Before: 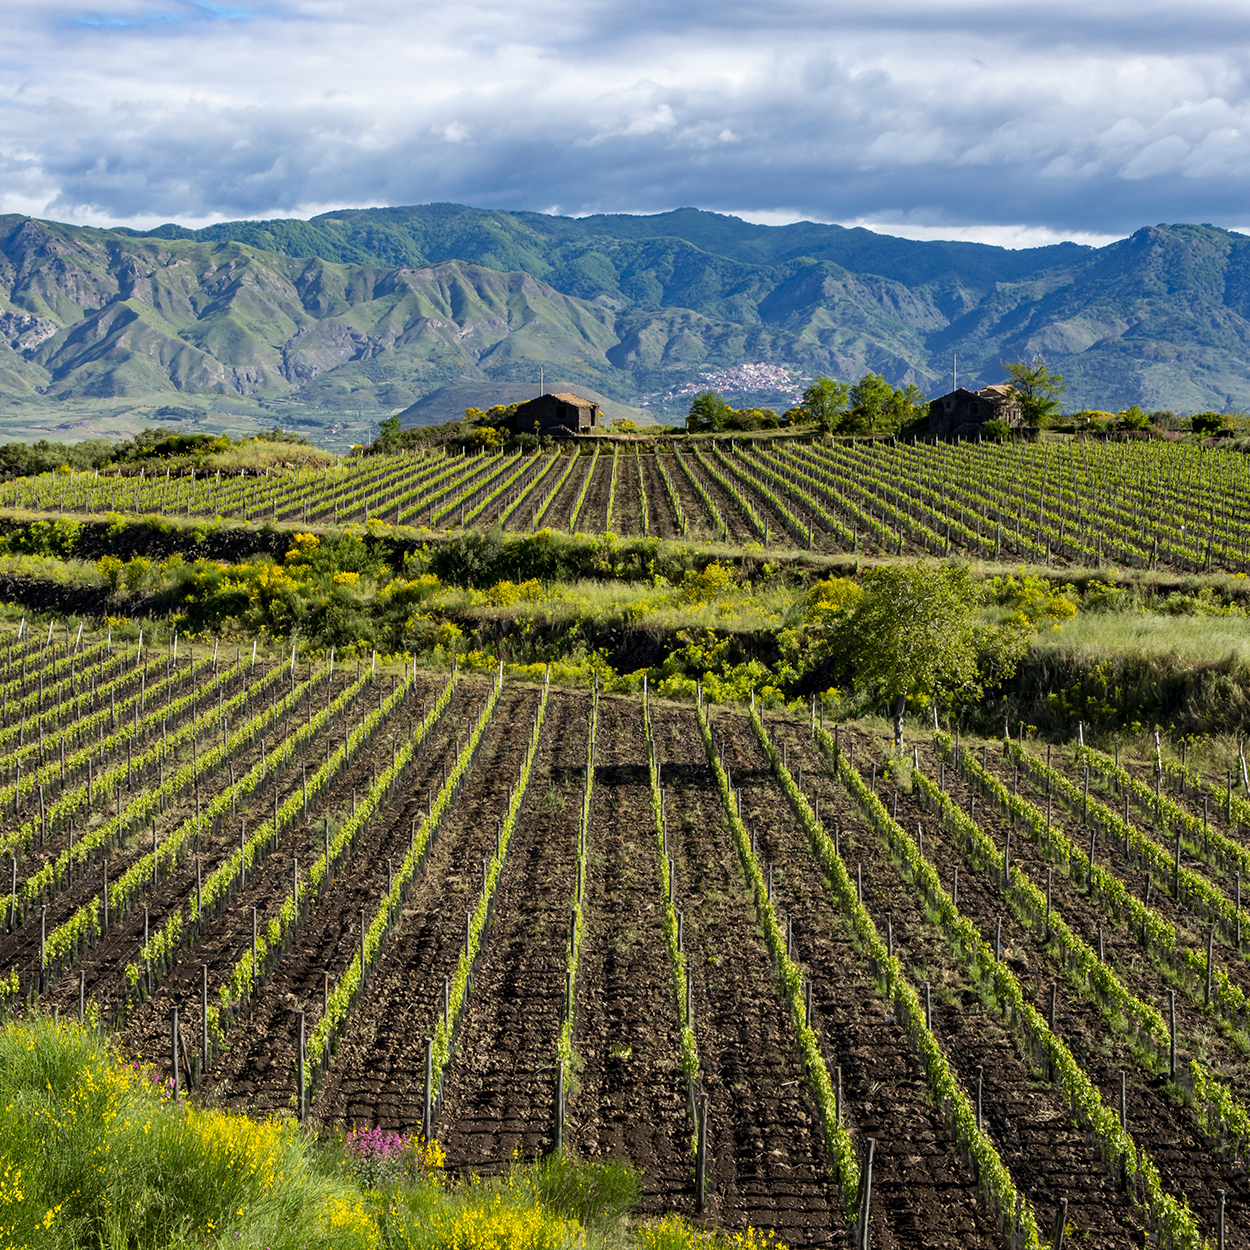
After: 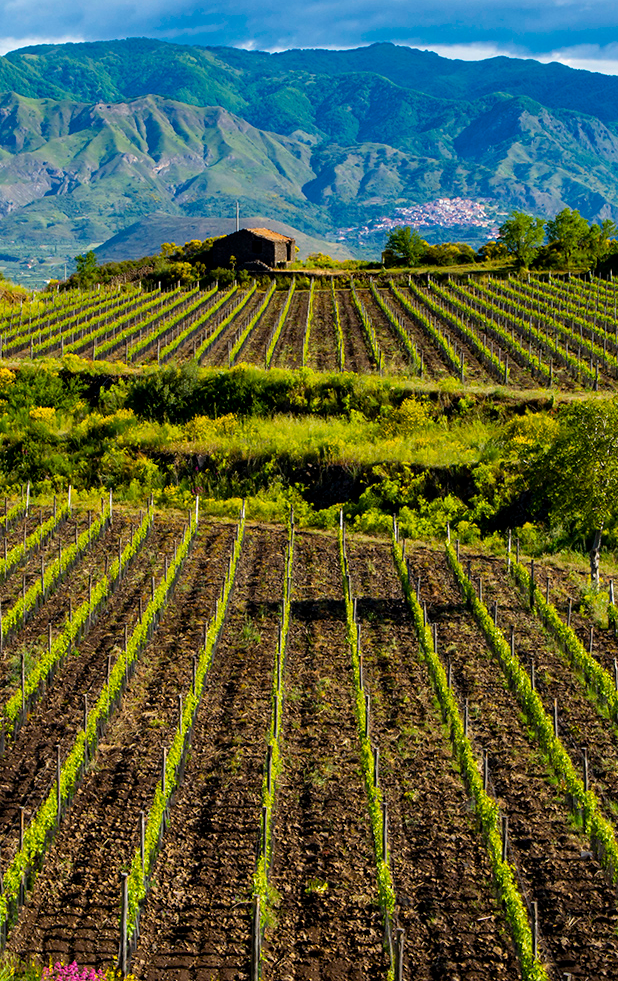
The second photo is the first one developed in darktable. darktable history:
crop and rotate: angle 0.02°, left 24.353%, top 13.219%, right 26.156%, bottom 8.224%
color balance rgb: perceptual saturation grading › global saturation 30%, global vibrance 20%
